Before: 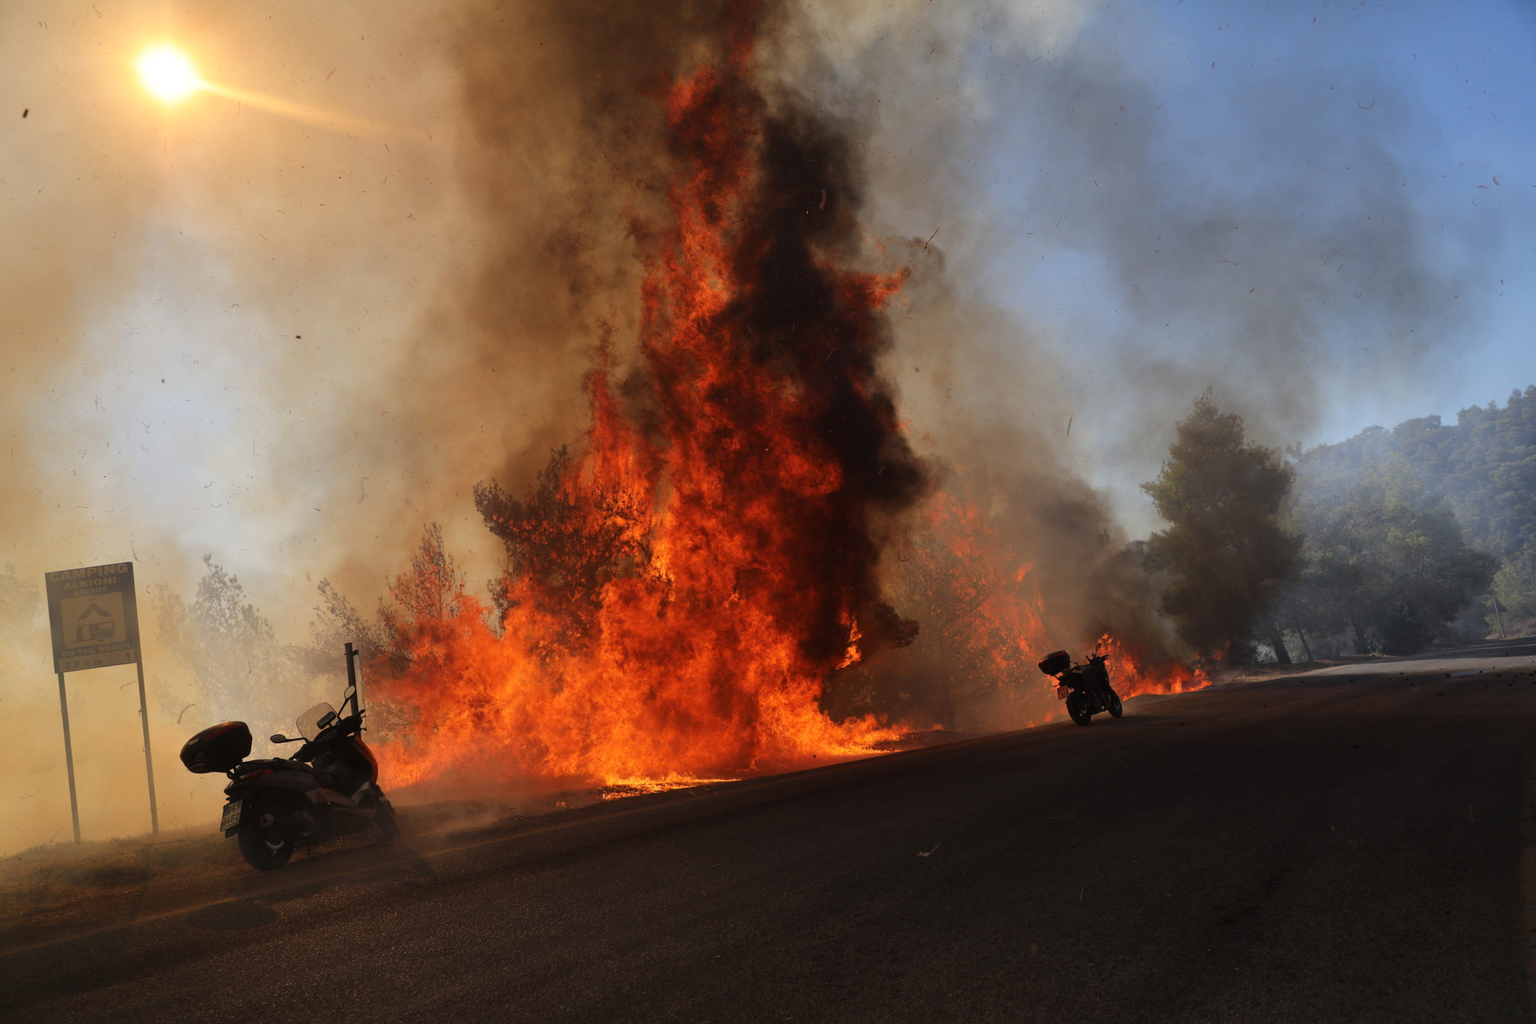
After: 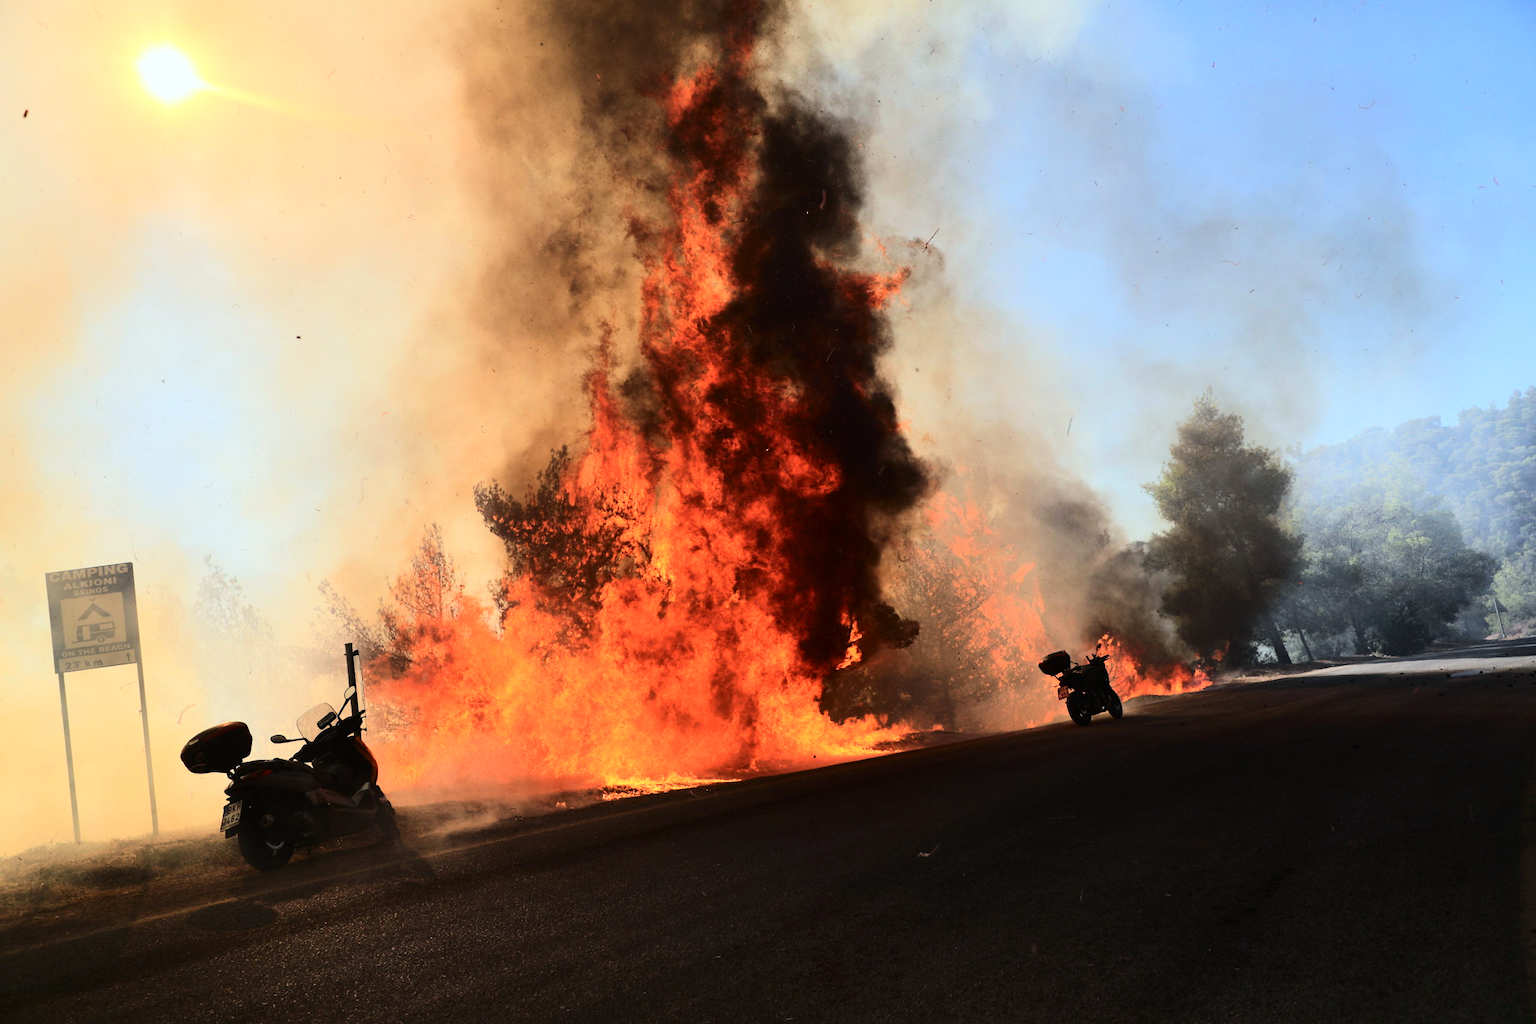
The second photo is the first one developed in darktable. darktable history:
color calibration: illuminant as shot in camera, x 0.36, y 0.362, temperature 4576.87 K
contrast brightness saturation: contrast 0.218
tone equalizer: -7 EV 0.164 EV, -6 EV 0.576 EV, -5 EV 1.14 EV, -4 EV 1.31 EV, -3 EV 1.17 EV, -2 EV 0.6 EV, -1 EV 0.162 EV, edges refinement/feathering 500, mask exposure compensation -1.57 EV, preserve details no
